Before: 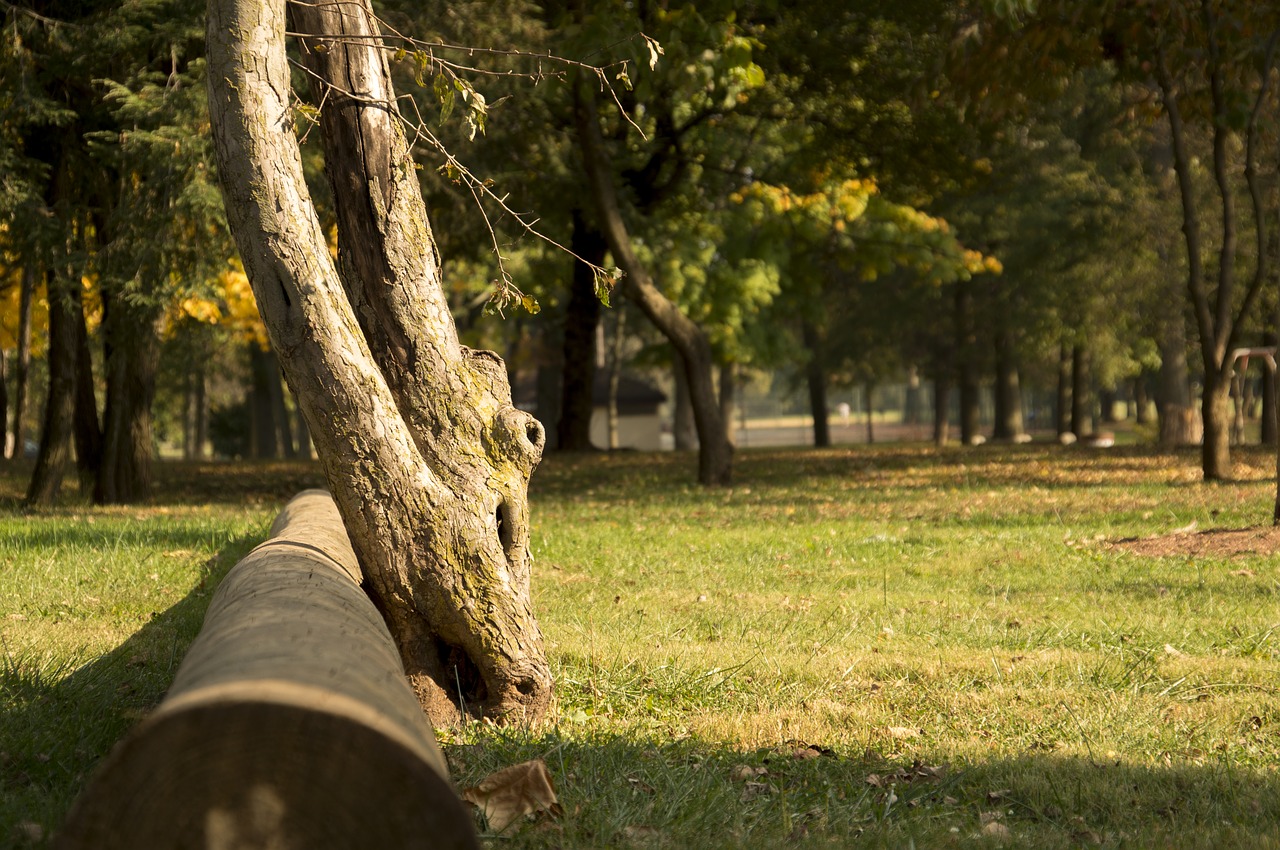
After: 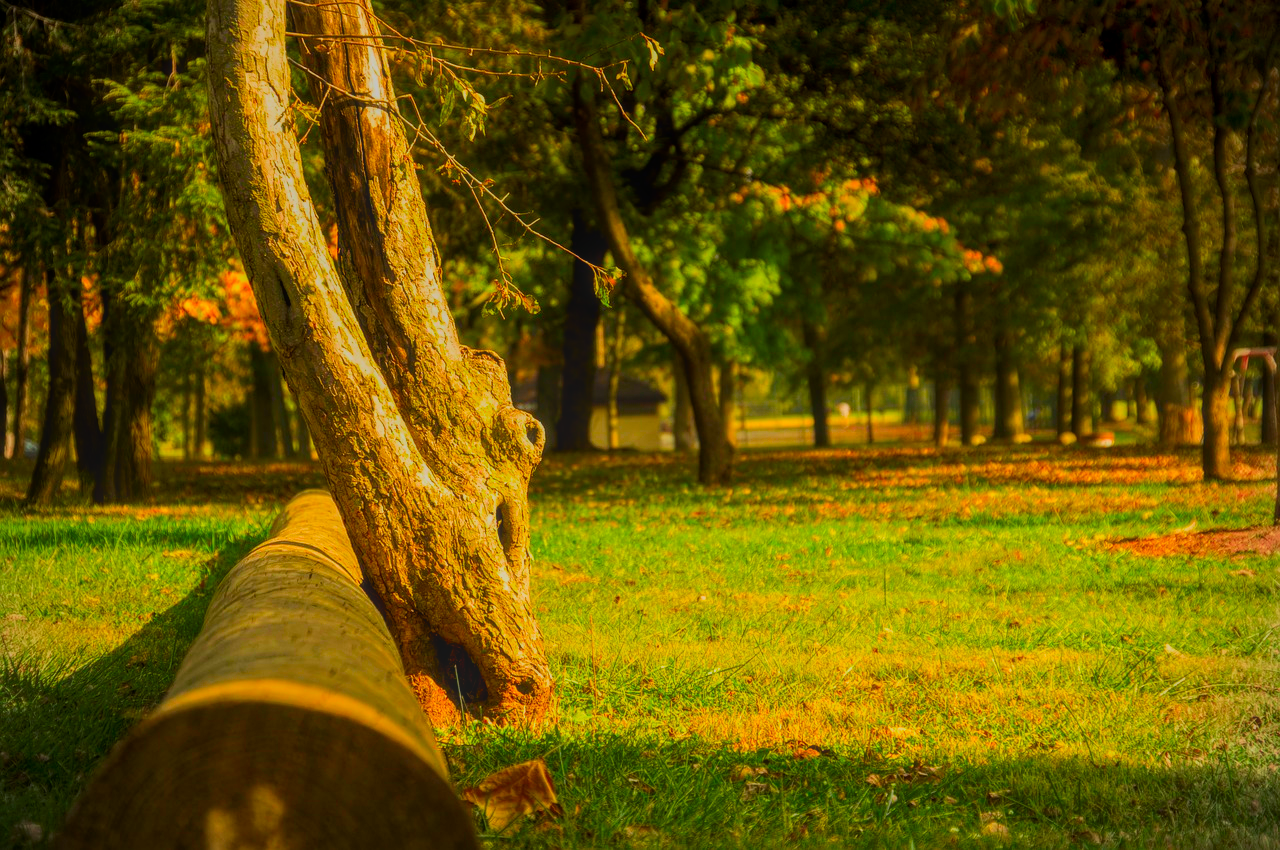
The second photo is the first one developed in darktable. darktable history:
local contrast: highlights 66%, shadows 33%, detail 166%, midtone range 0.2
lowpass: radius 0.1, contrast 0.85, saturation 1.1, unbound 0
filmic rgb: black relative exposure -7.65 EV, white relative exposure 4.56 EV, hardness 3.61, contrast 1.05
contrast brightness saturation: contrast 0.16, saturation 0.32
exposure: exposure 0.02 EV, compensate highlight preservation false
vignetting: fall-off radius 45%, brightness -0.33
color correction: saturation 2.15
haze removal: strength -0.05
